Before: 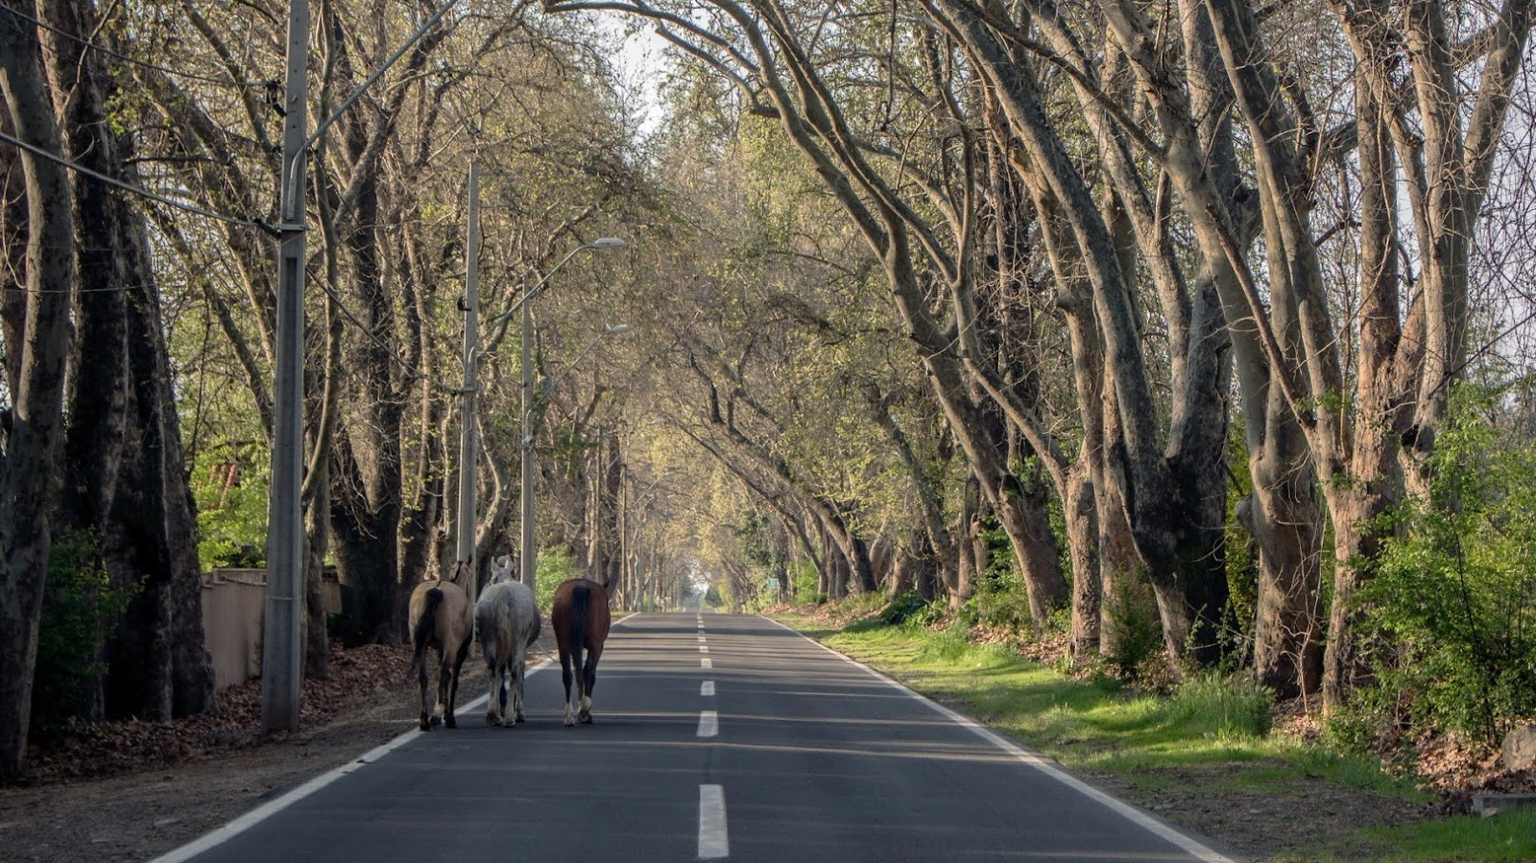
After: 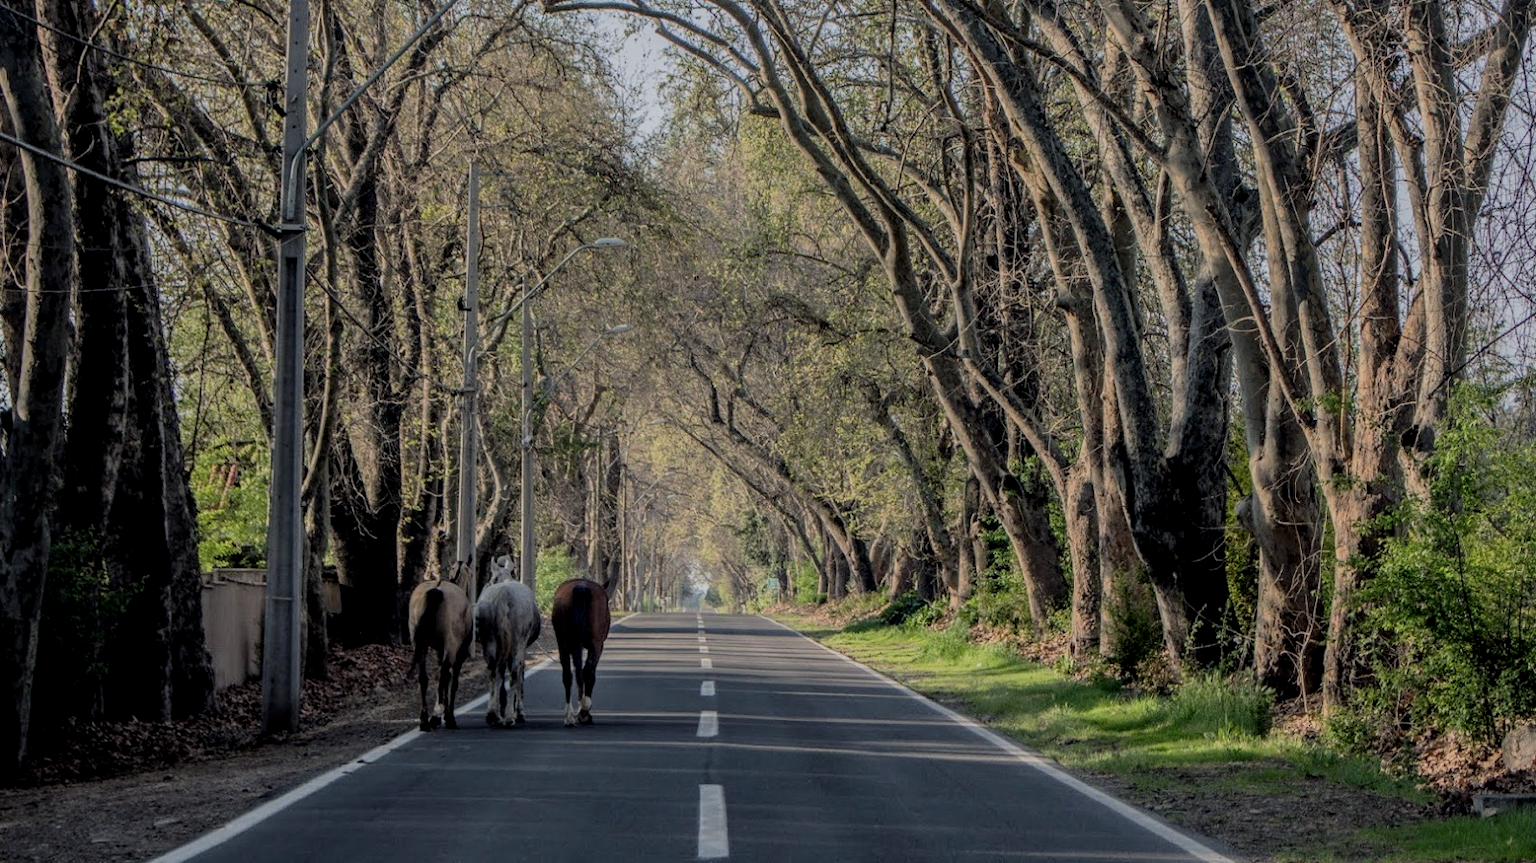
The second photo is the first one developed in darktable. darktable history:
local contrast: on, module defaults
shadows and highlights: radius 121.13, shadows 21.4, white point adjustment -9.72, highlights -14.39, soften with gaussian
color calibration: x 0.355, y 0.367, temperature 4700.38 K
filmic rgb: black relative exposure -7.48 EV, white relative exposure 4.83 EV, hardness 3.4, color science v6 (2022)
